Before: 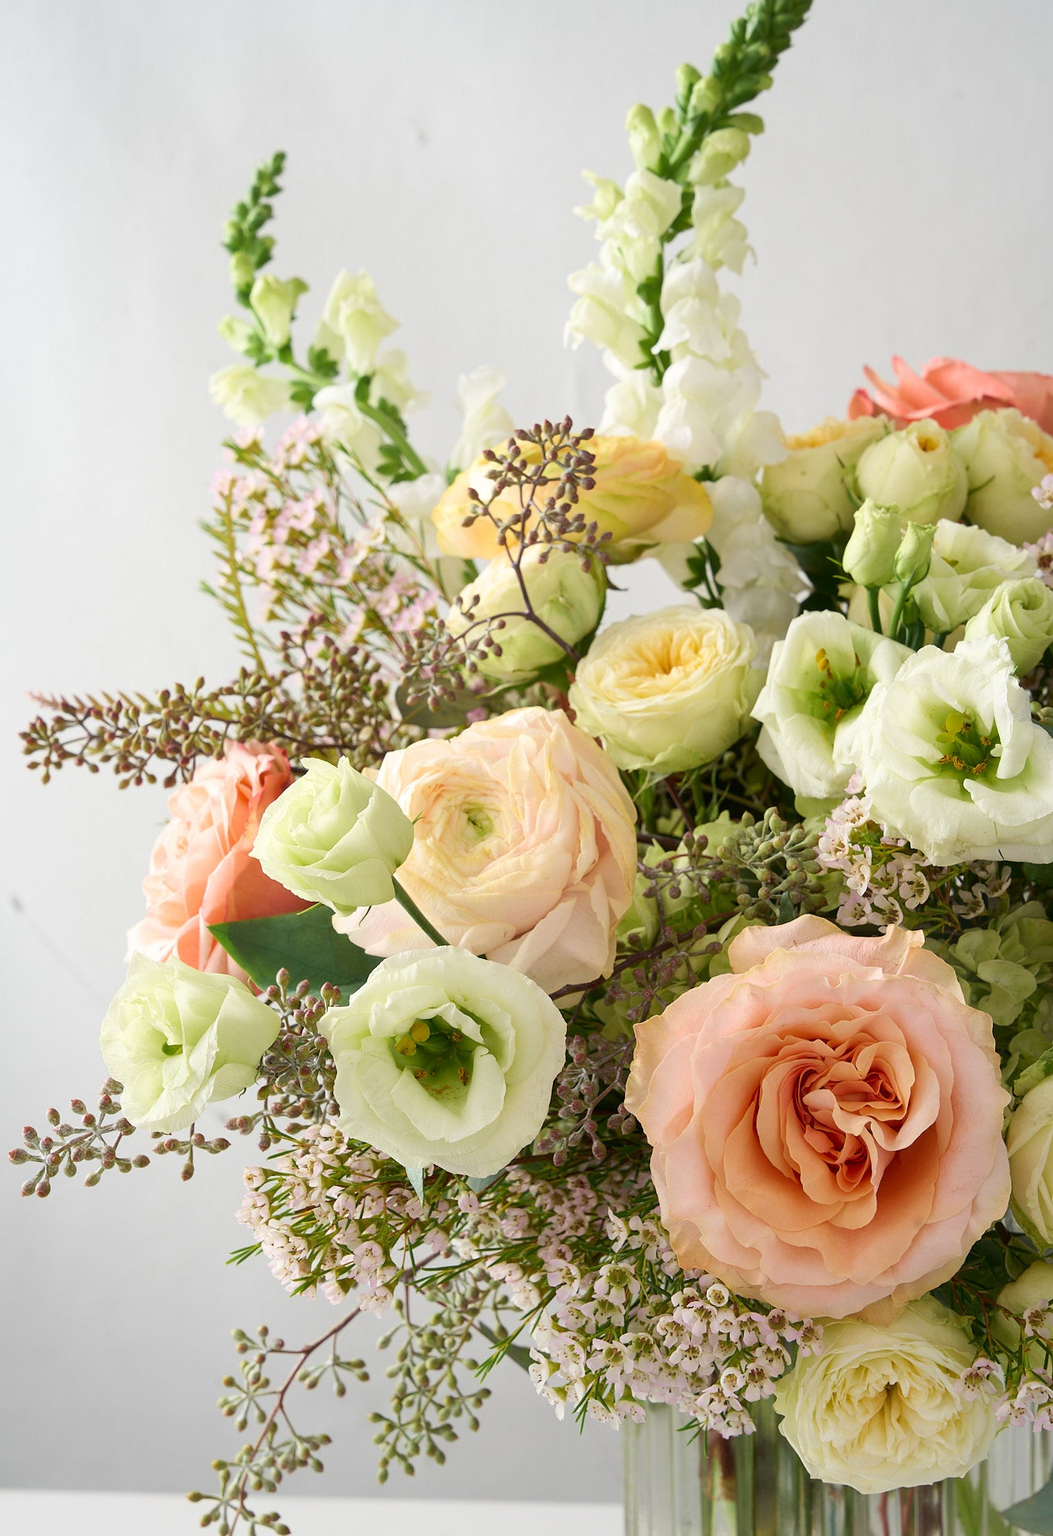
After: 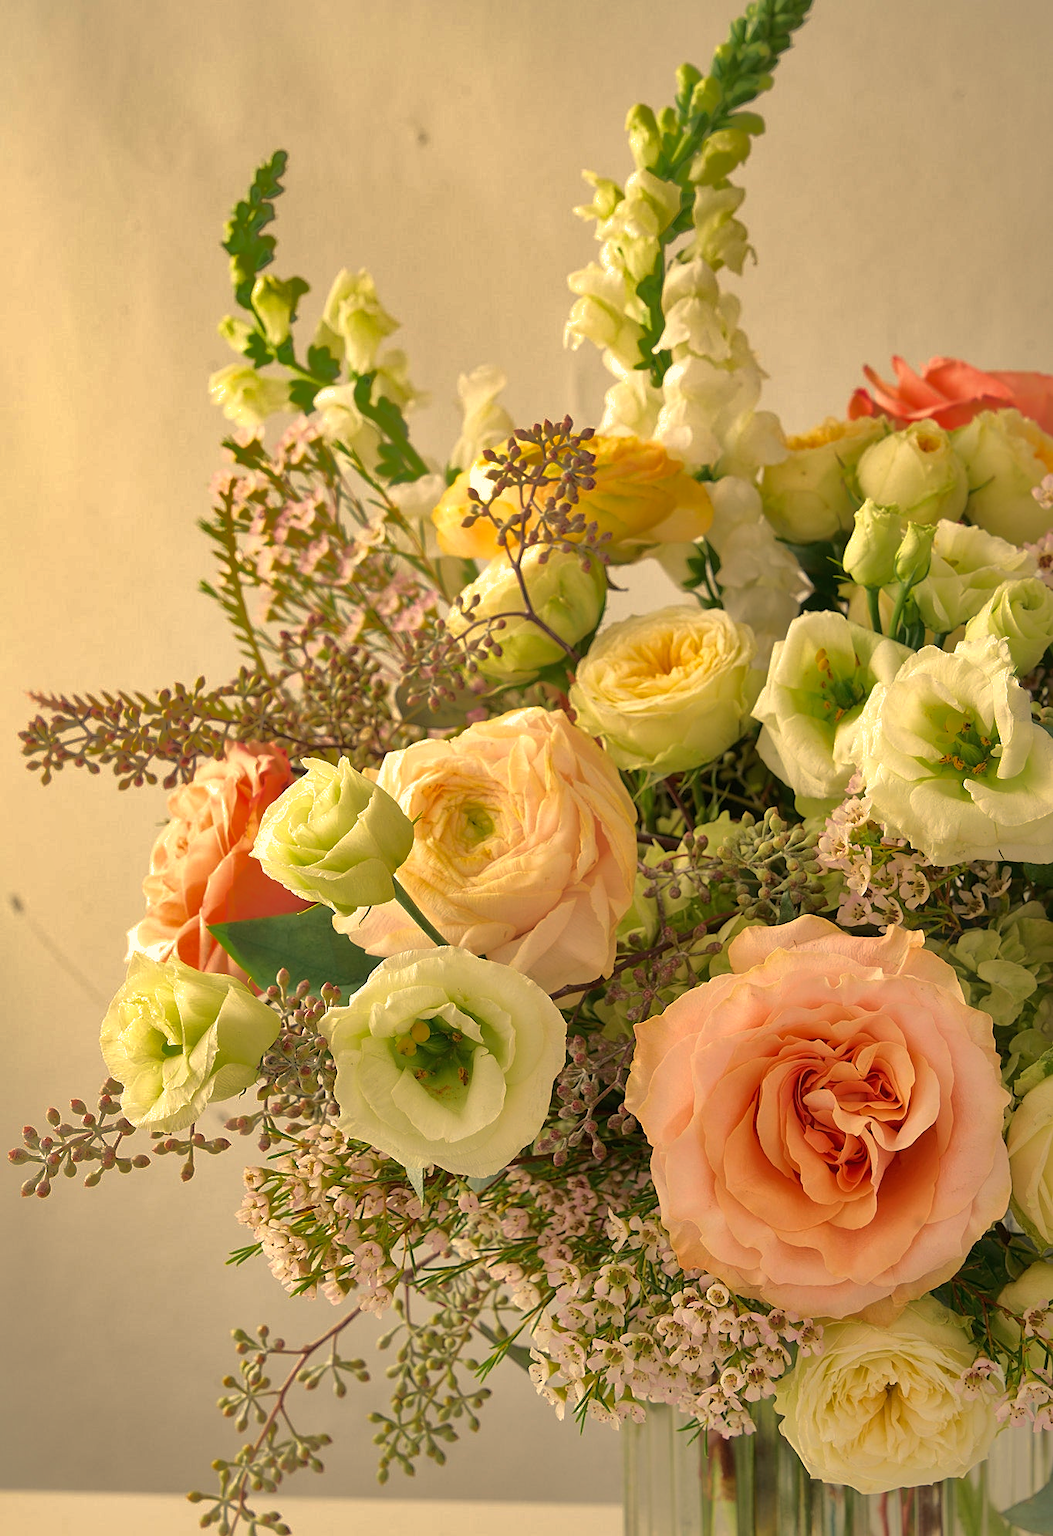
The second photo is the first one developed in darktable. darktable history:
white balance: red 1.123, blue 0.83
shadows and highlights: shadows 25, highlights -70
sharpen: amount 0.2
